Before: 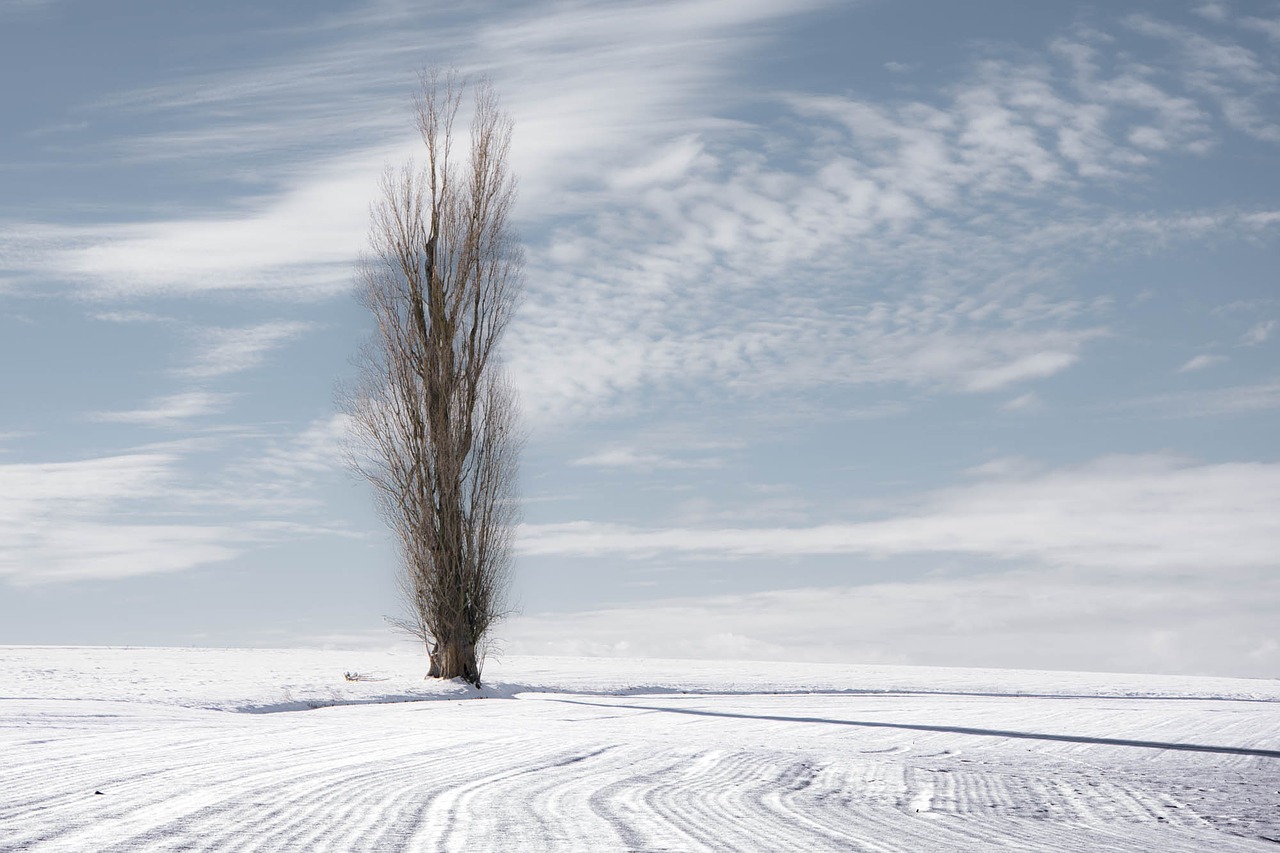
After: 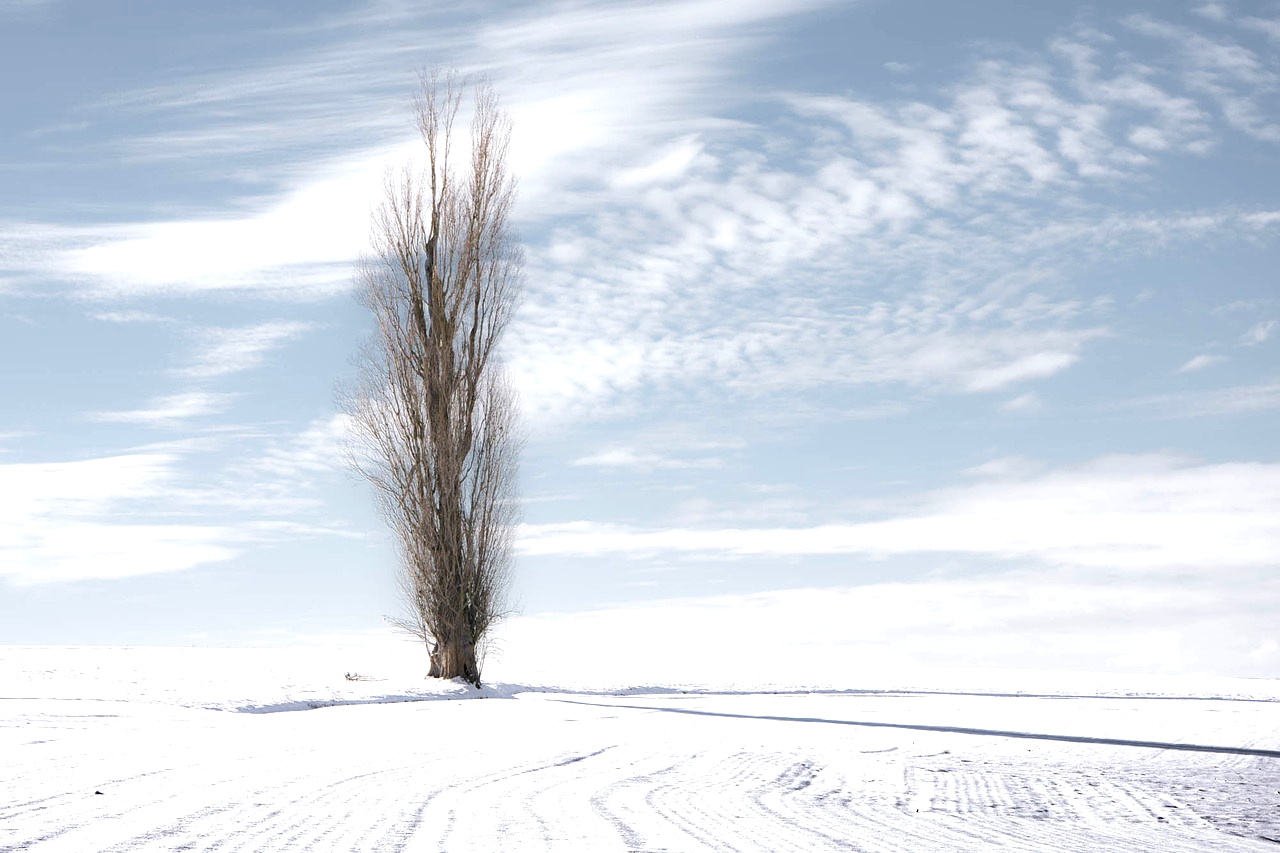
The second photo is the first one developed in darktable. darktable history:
exposure: exposure 0.601 EV, compensate exposure bias true, compensate highlight preservation false
tone curve: curves: ch0 [(0, 0) (0.003, 0.003) (0.011, 0.011) (0.025, 0.025) (0.044, 0.044) (0.069, 0.068) (0.1, 0.098) (0.136, 0.134) (0.177, 0.175) (0.224, 0.221) (0.277, 0.273) (0.335, 0.33) (0.399, 0.393) (0.468, 0.461) (0.543, 0.546) (0.623, 0.625) (0.709, 0.711) (0.801, 0.802) (0.898, 0.898) (1, 1)], preserve colors none
